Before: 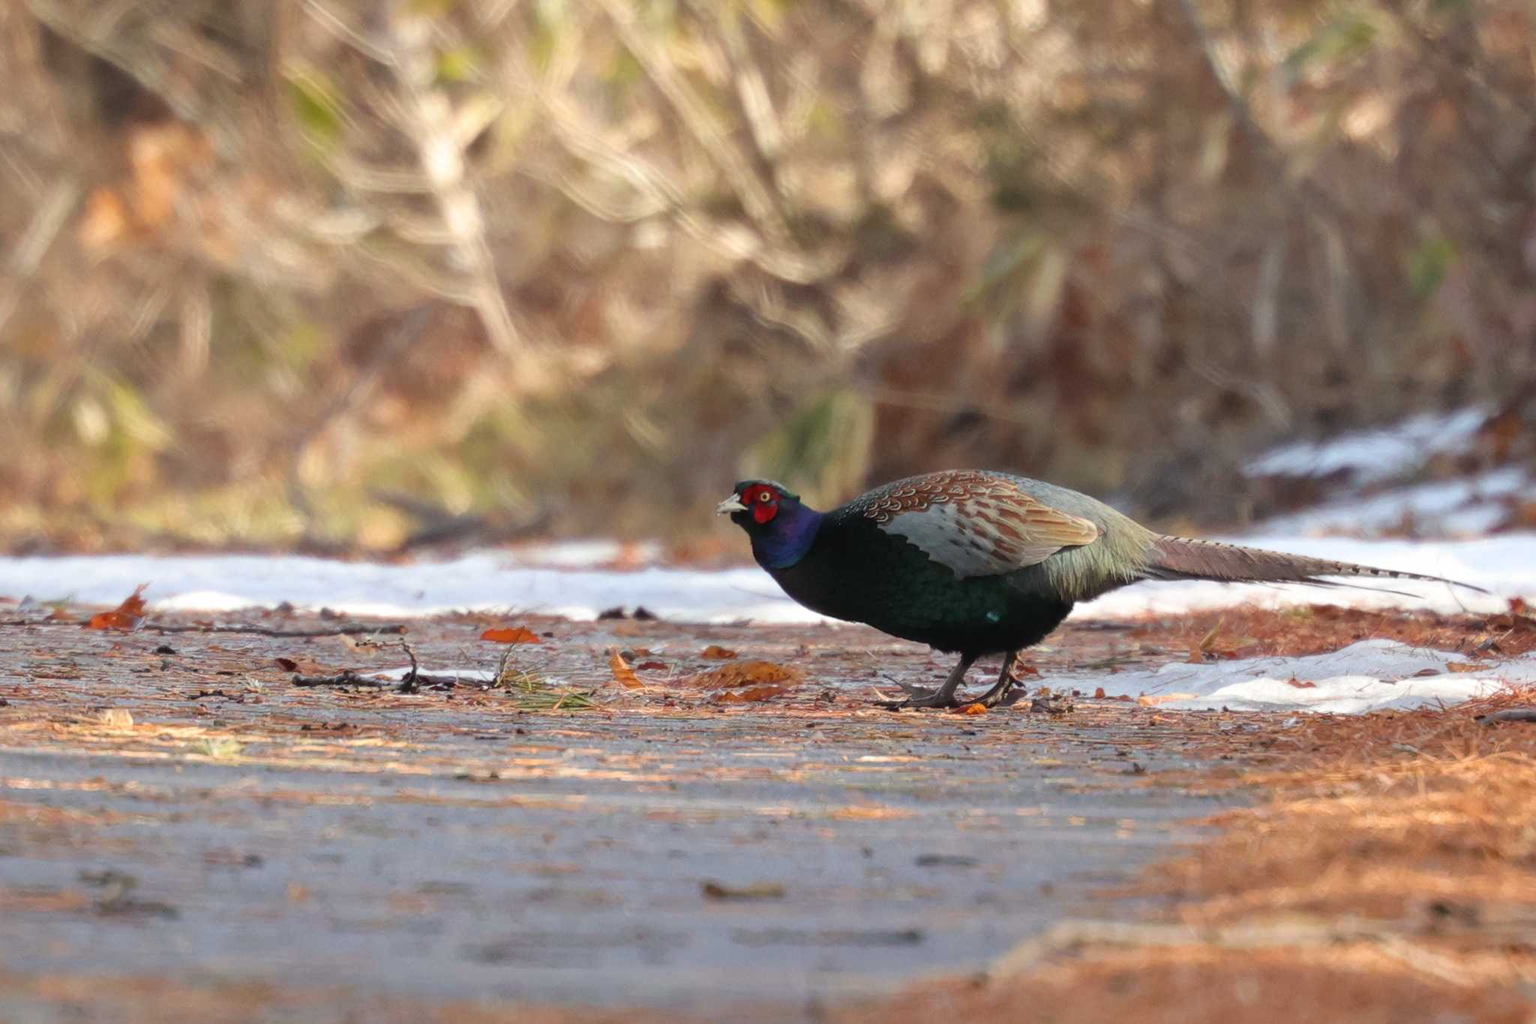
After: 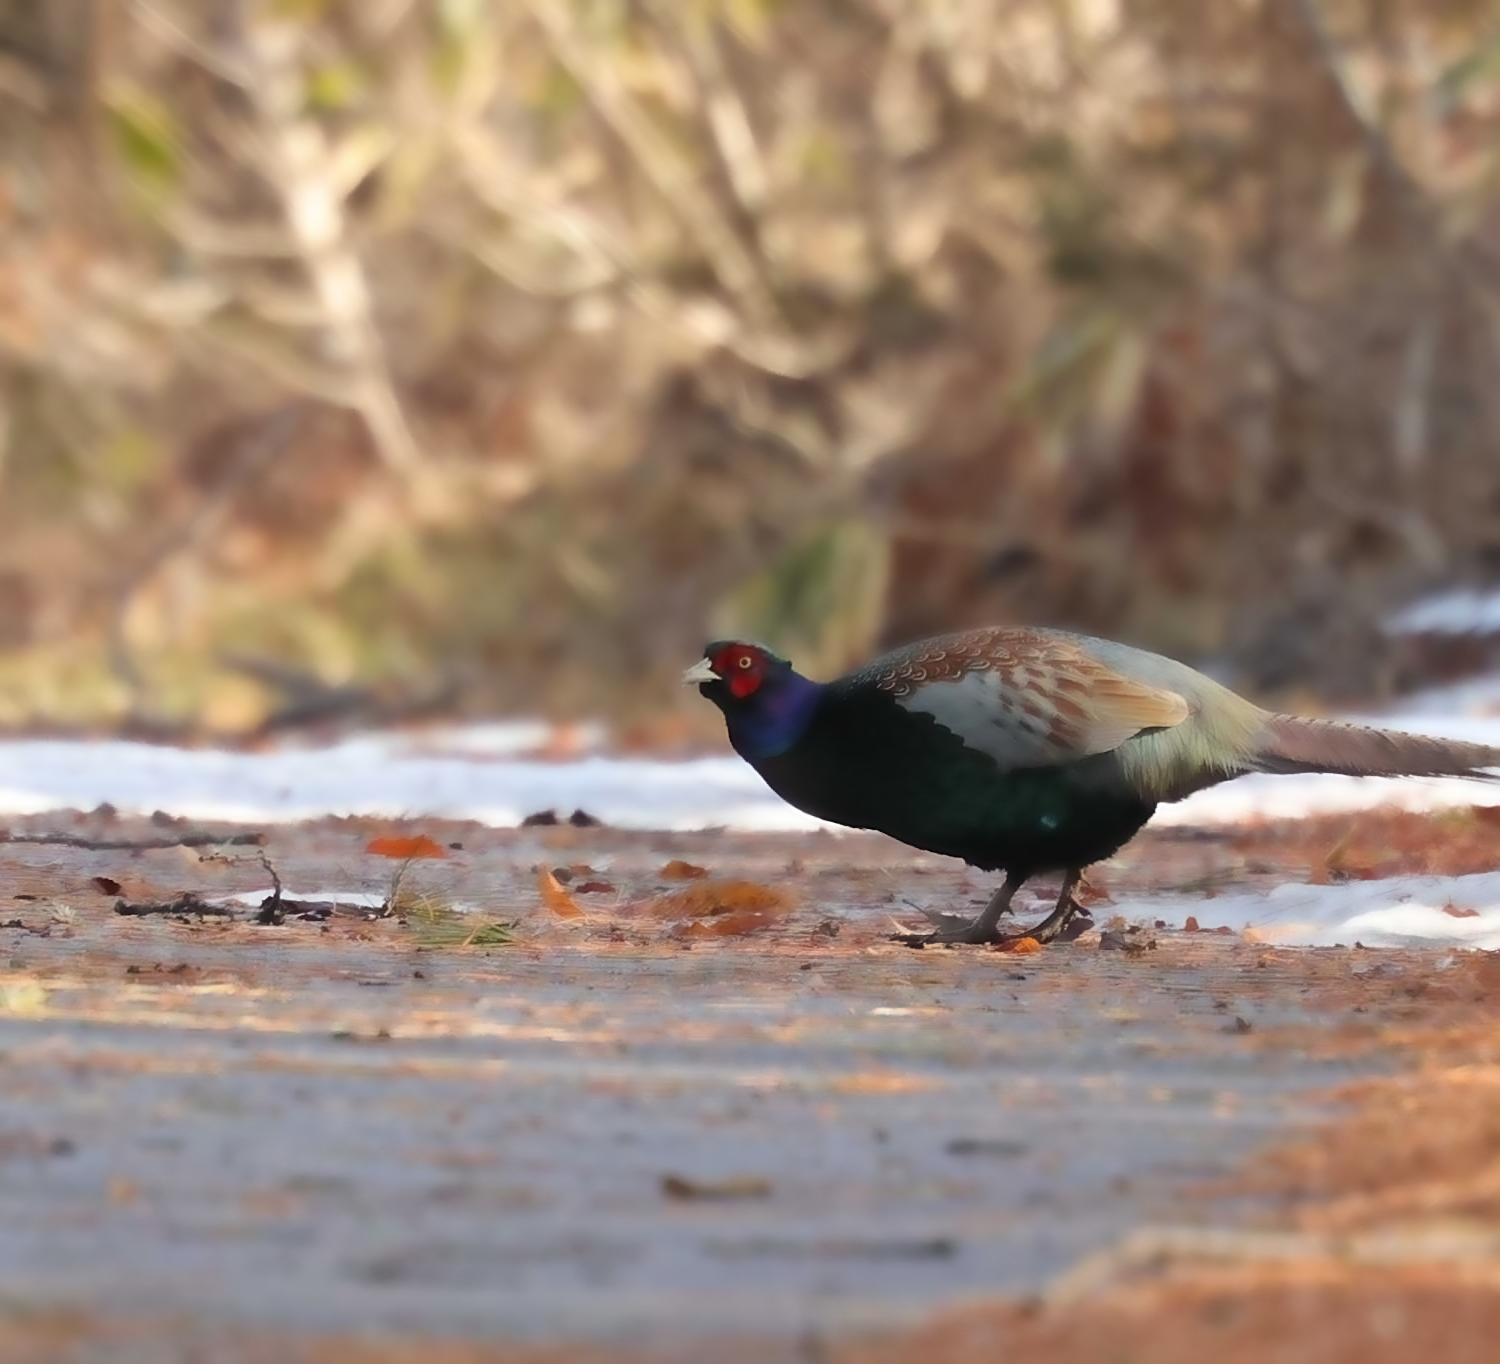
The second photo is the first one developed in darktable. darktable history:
sharpen: on, module defaults
astrophoto denoise: patch size 0, strength 76%, luma 80%
crop: left 13.443%, right 13.31%
